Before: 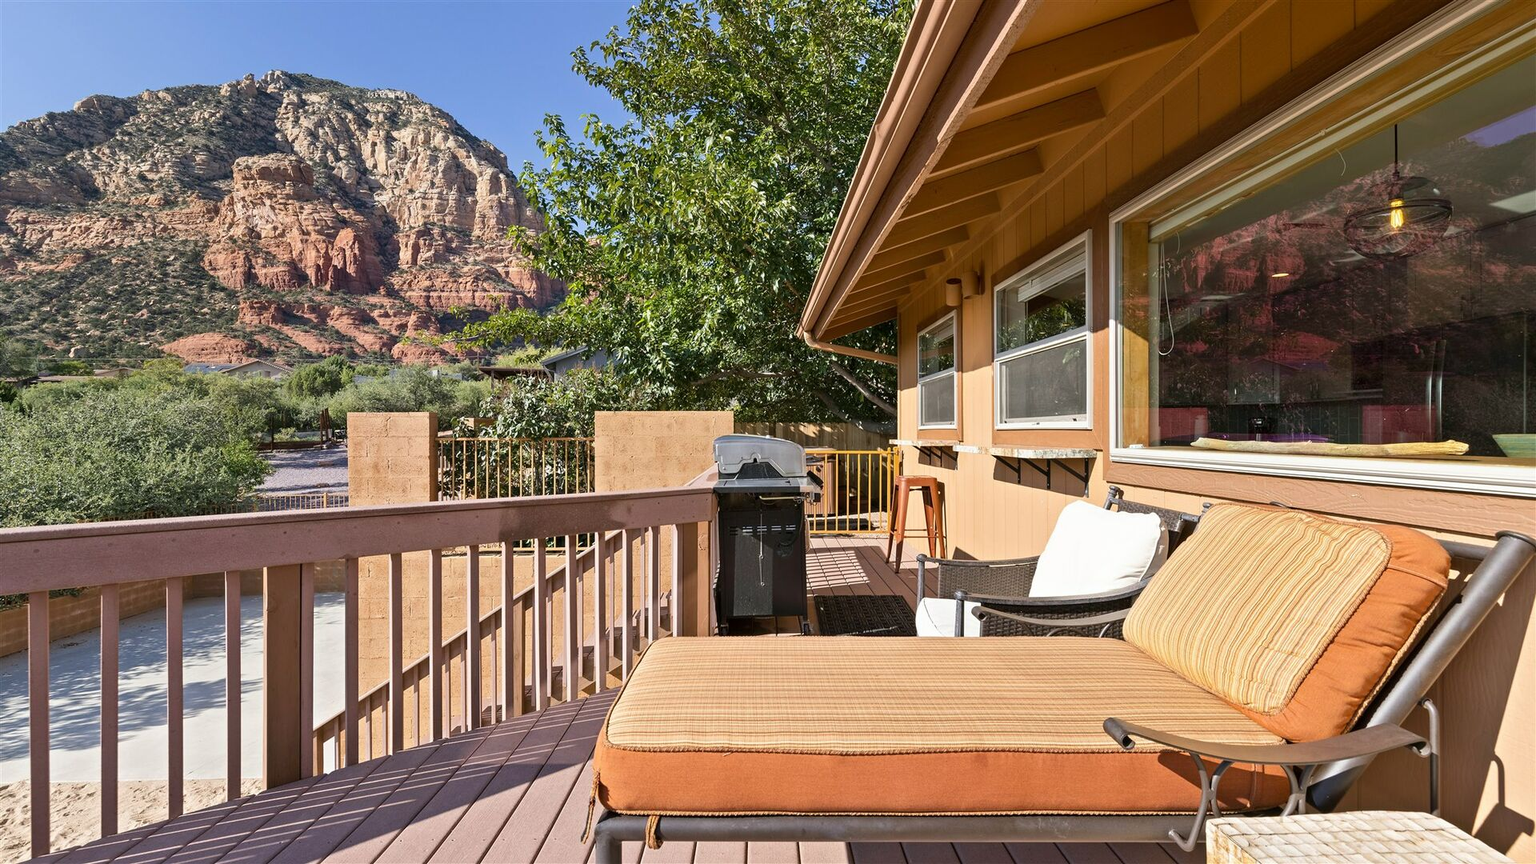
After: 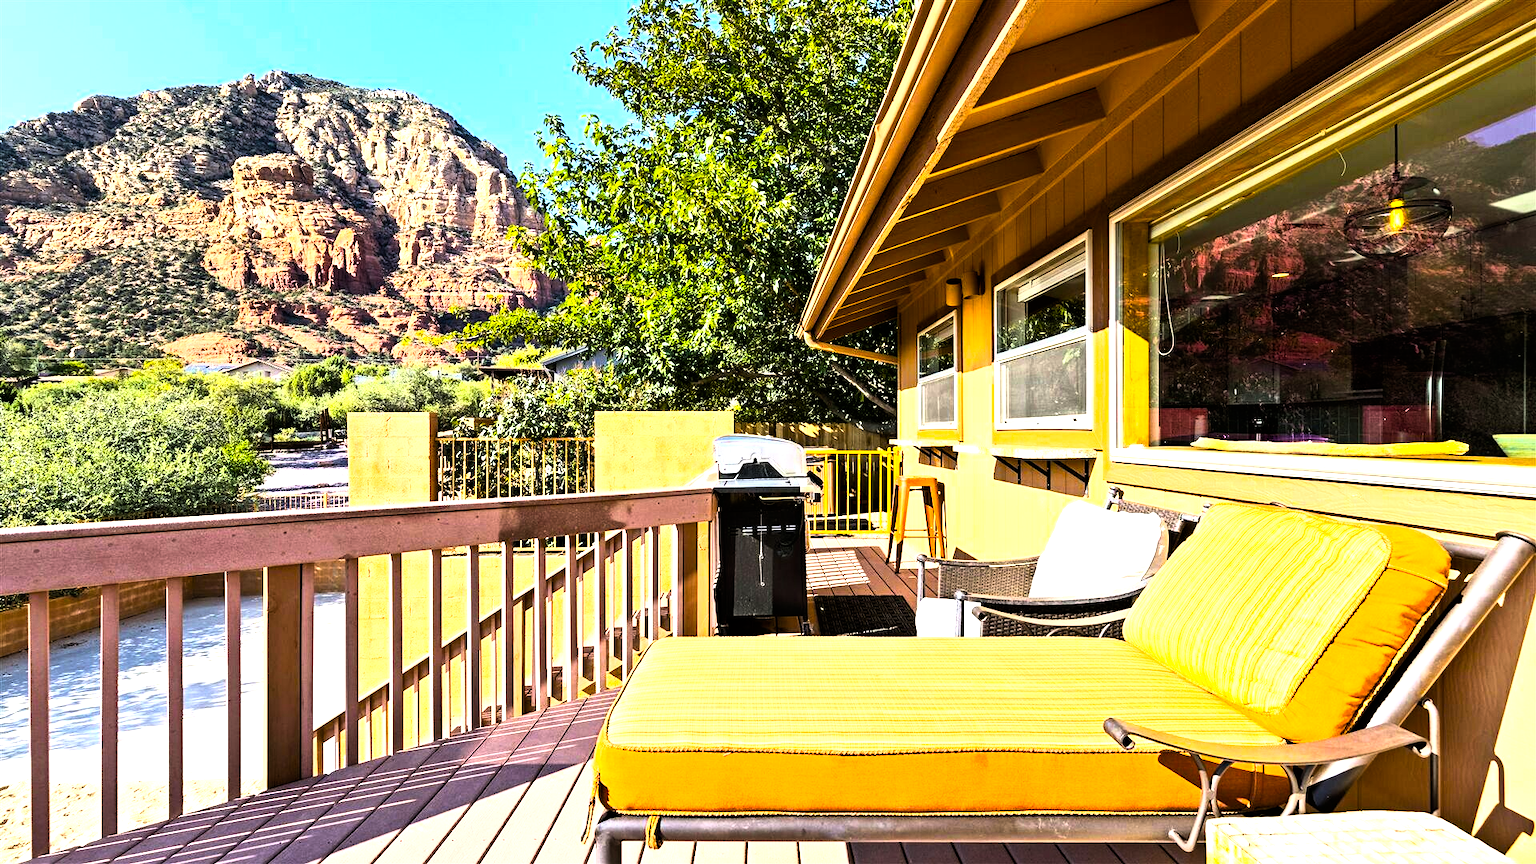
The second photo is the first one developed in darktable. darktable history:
base curve: curves: ch0 [(0, 0) (0.005, 0.002) (0.15, 0.3) (0.4, 0.7) (0.75, 0.95) (1, 1)]
color balance rgb: perceptual saturation grading › global saturation 40.397%, perceptual brilliance grading › highlights 74.474%, perceptual brilliance grading › shadows -29.562%, global vibrance 25.03%, contrast 20.515%
